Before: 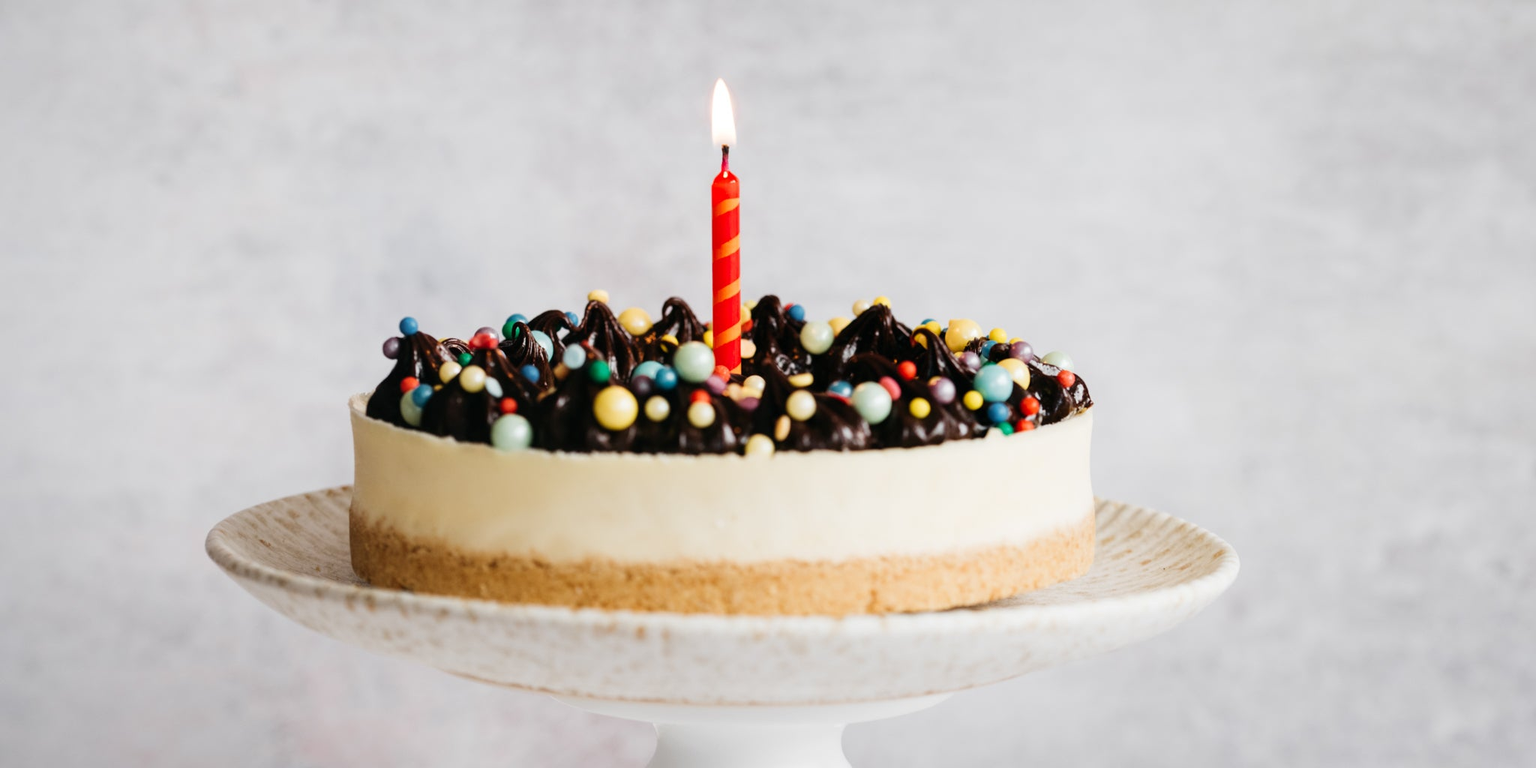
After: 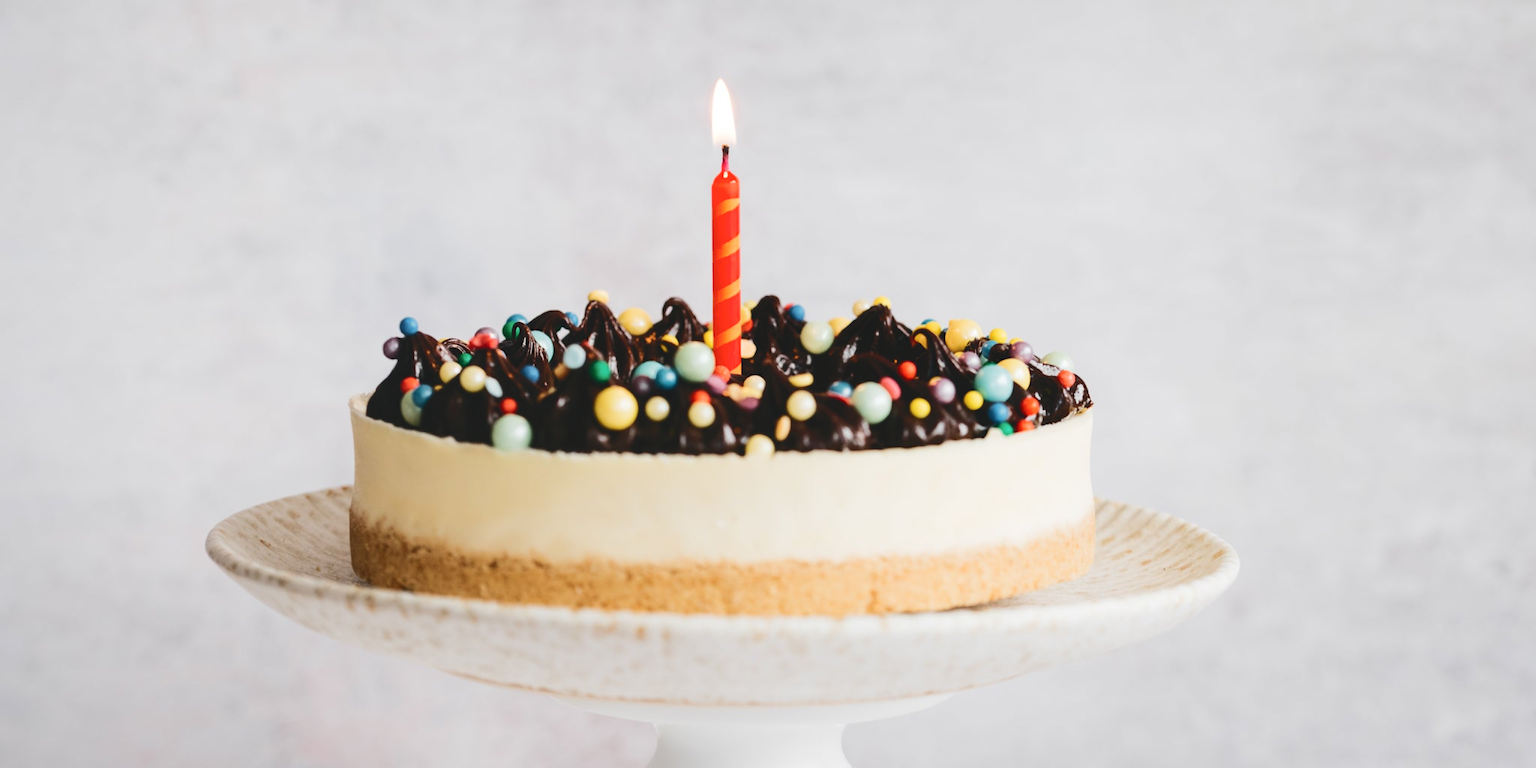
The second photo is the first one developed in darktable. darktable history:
tone curve: curves: ch0 [(0, 0) (0.003, 0.1) (0.011, 0.101) (0.025, 0.11) (0.044, 0.126) (0.069, 0.14) (0.1, 0.158) (0.136, 0.18) (0.177, 0.206) (0.224, 0.243) (0.277, 0.293) (0.335, 0.36) (0.399, 0.446) (0.468, 0.537) (0.543, 0.618) (0.623, 0.694) (0.709, 0.763) (0.801, 0.836) (0.898, 0.908) (1, 1)], color space Lab, independent channels, preserve colors none
